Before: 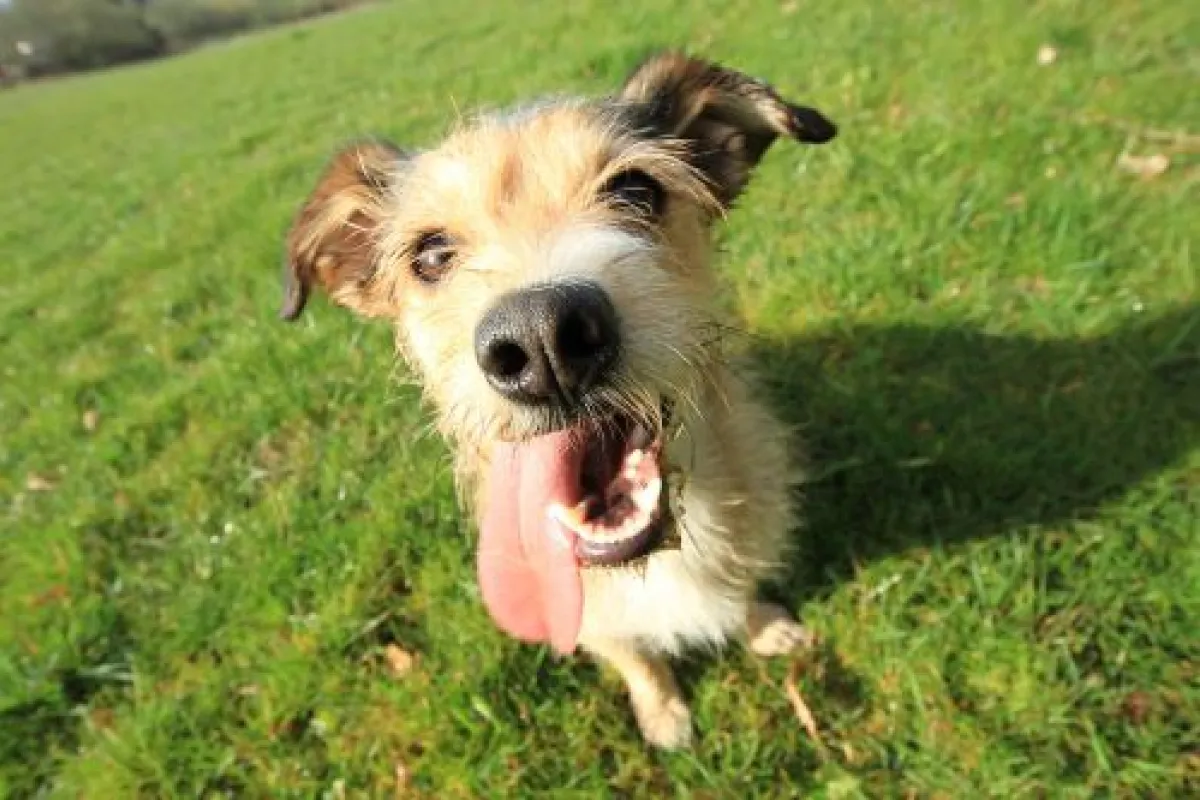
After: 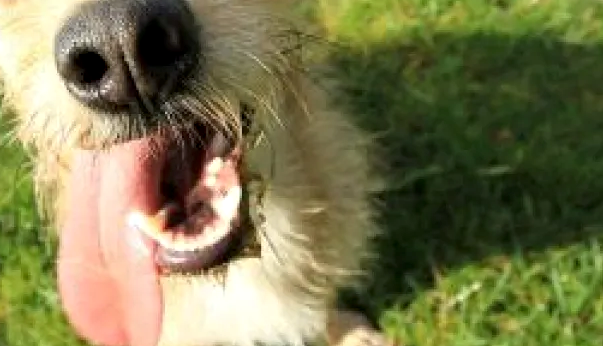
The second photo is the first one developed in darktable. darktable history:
crop: left 35.03%, top 36.625%, right 14.663%, bottom 20.057%
contrast equalizer: octaves 7, y [[0.6 ×6], [0.55 ×6], [0 ×6], [0 ×6], [0 ×6]], mix 0.29
